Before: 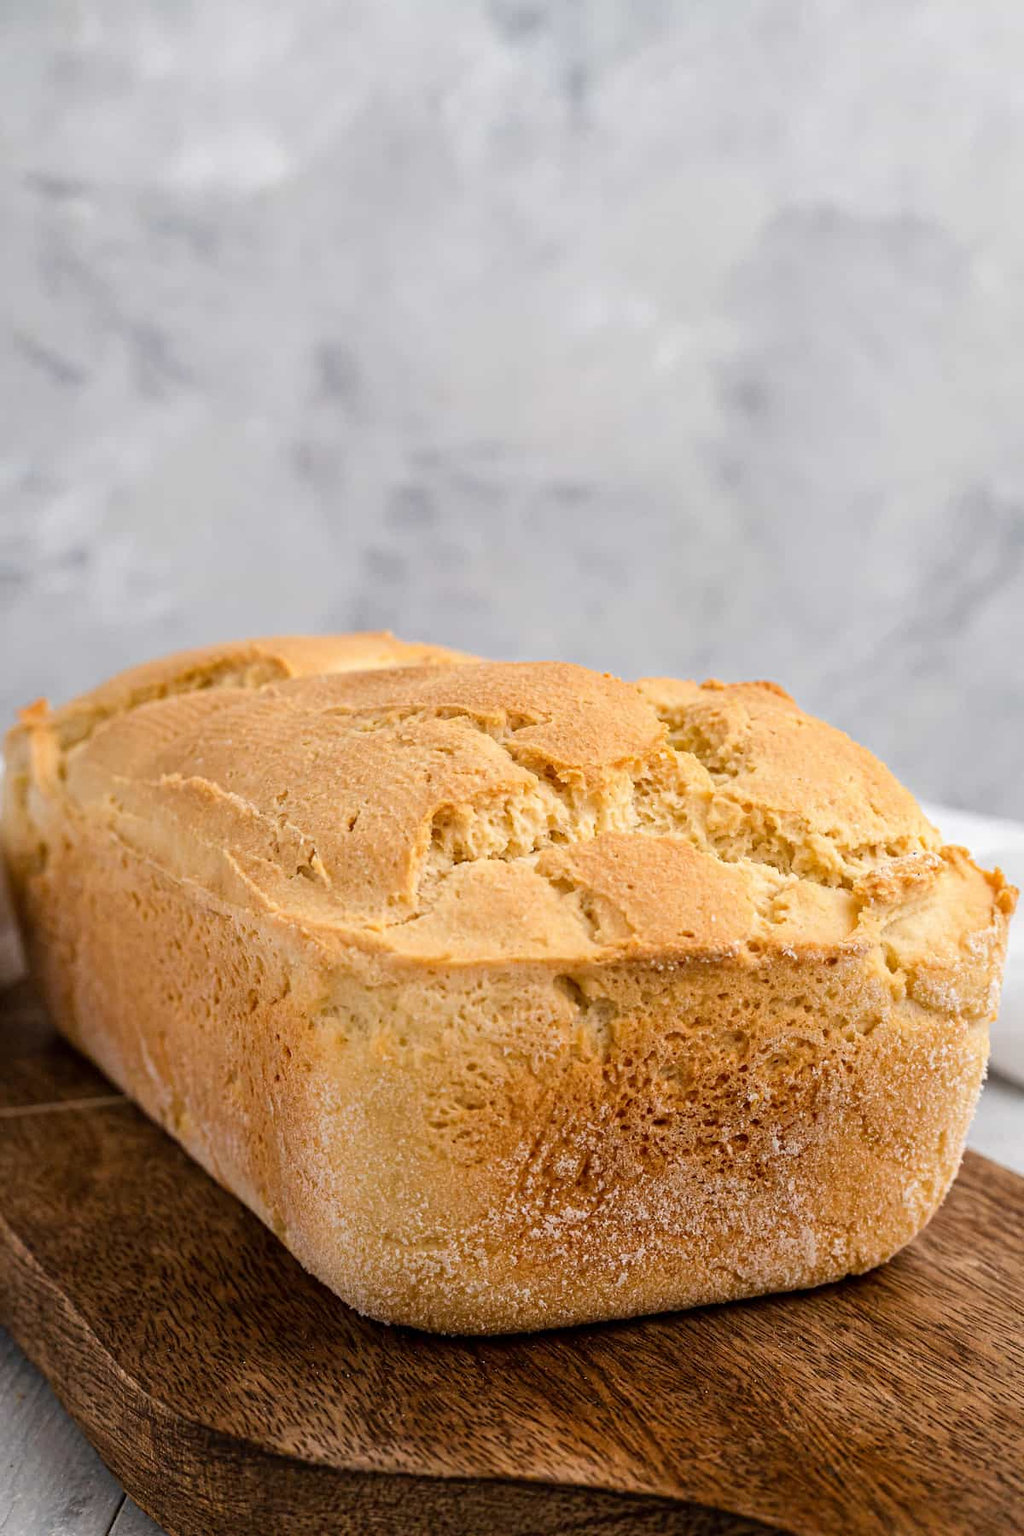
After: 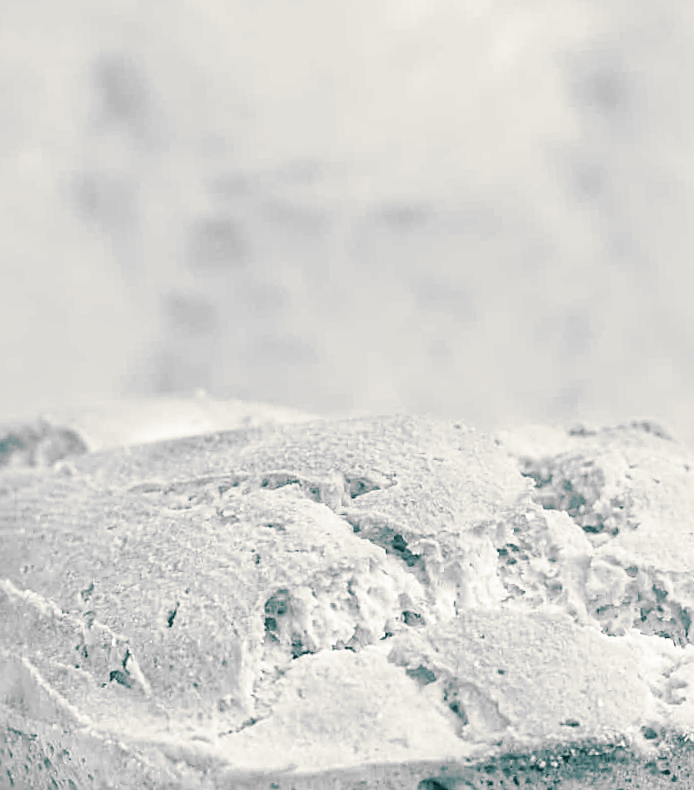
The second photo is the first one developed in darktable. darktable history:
sharpen: radius 1.967
crop: left 20.932%, top 15.471%, right 21.848%, bottom 34.081%
rgb curve: curves: ch0 [(0, 0) (0.093, 0.159) (0.241, 0.265) (0.414, 0.42) (1, 1)], compensate middle gray true, preserve colors basic power
local contrast: on, module defaults
rotate and perspective: rotation -3.52°, crop left 0.036, crop right 0.964, crop top 0.081, crop bottom 0.919
split-toning: shadows › hue 186.43°, highlights › hue 49.29°, compress 30.29%
monochrome: a 32, b 64, size 2.3
base curve: curves: ch0 [(0, 0) (0.036, 0.025) (0.121, 0.166) (0.206, 0.329) (0.605, 0.79) (1, 1)], preserve colors none
